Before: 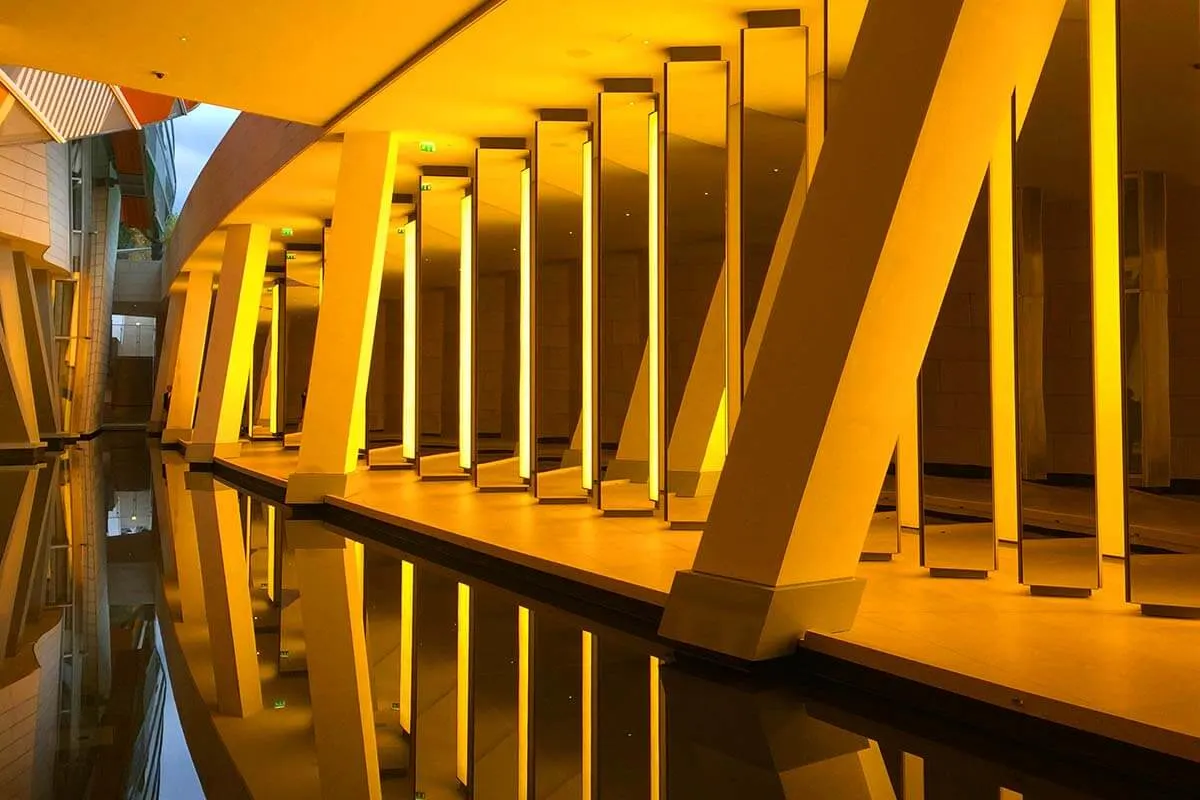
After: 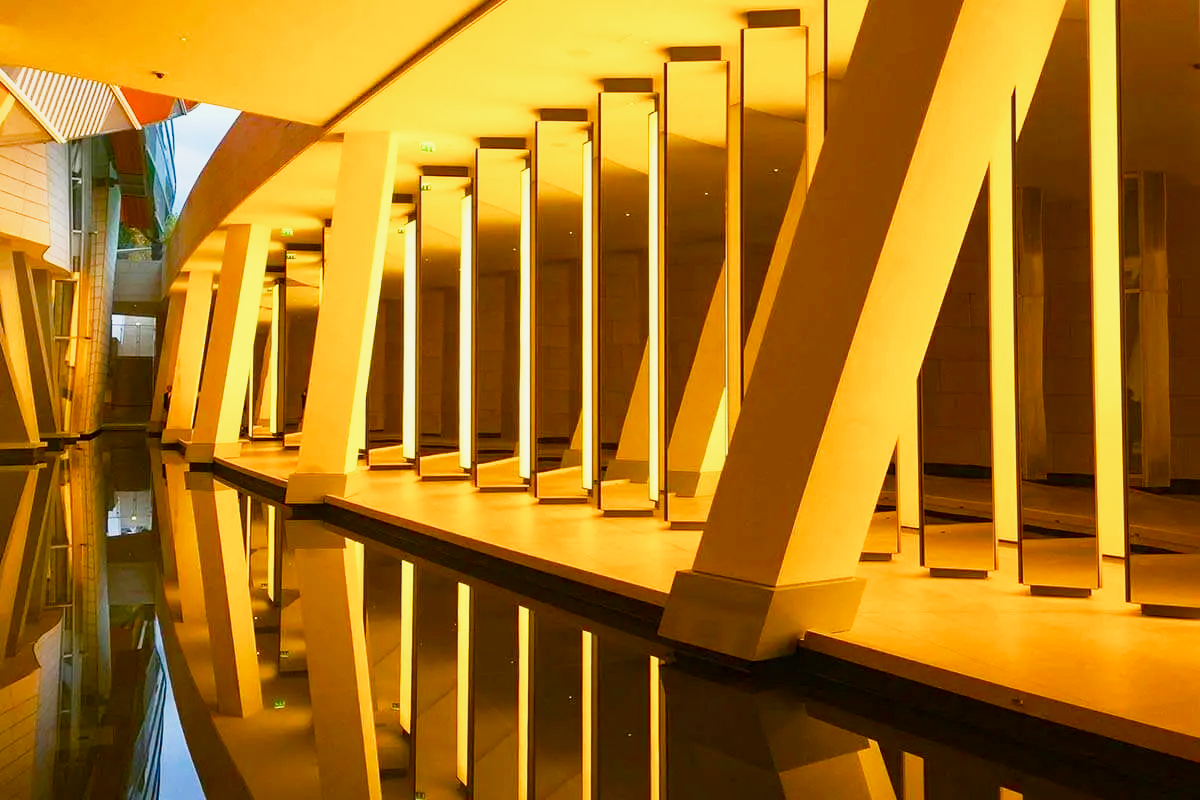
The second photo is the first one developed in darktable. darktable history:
base curve: curves: ch0 [(0, 0) (0.088, 0.125) (0.176, 0.251) (0.354, 0.501) (0.613, 0.749) (1, 0.877)], preserve colors none
color balance rgb: linear chroma grading › global chroma 16.612%, perceptual saturation grading › global saturation 25.235%, perceptual saturation grading › highlights -50.378%, perceptual saturation grading › shadows 31.095%, global vibrance 14.186%
exposure: exposure 0.202 EV, compensate exposure bias true, compensate highlight preservation false
